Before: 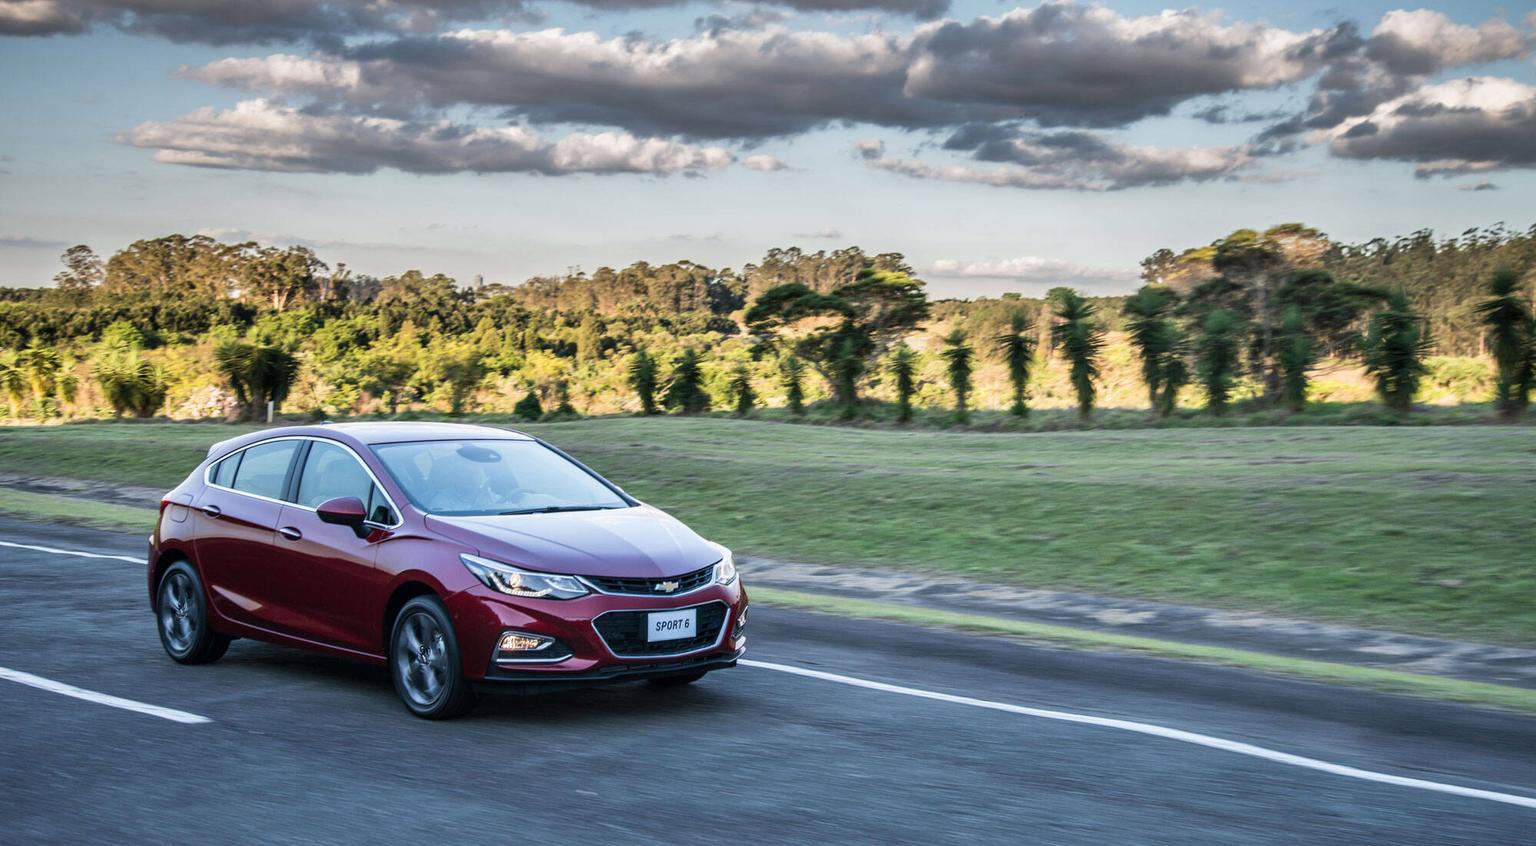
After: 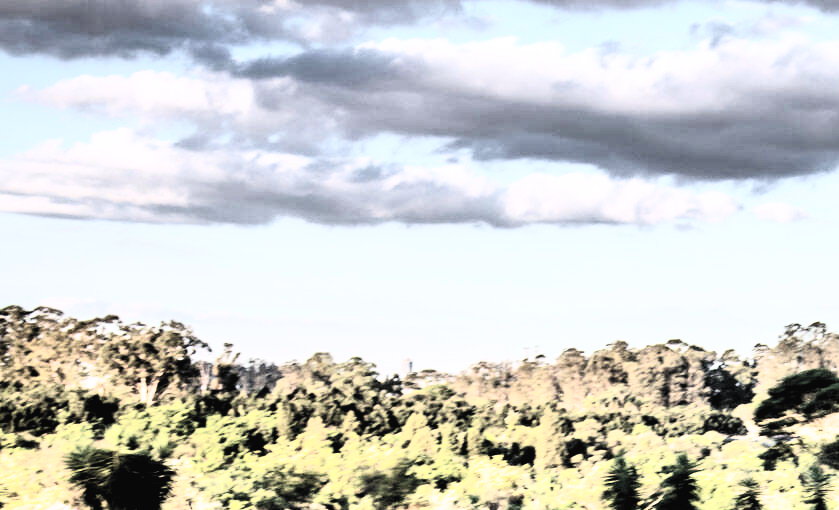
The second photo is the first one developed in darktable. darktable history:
contrast brightness saturation: contrast 0.43, brightness 0.56, saturation -0.19
crop and rotate: left 10.817%, top 0.062%, right 47.194%, bottom 53.626%
filmic rgb: black relative exposure -3.57 EV, white relative exposure 2.29 EV, hardness 3.41
color calibration: illuminant as shot in camera, x 0.358, y 0.373, temperature 4628.91 K
